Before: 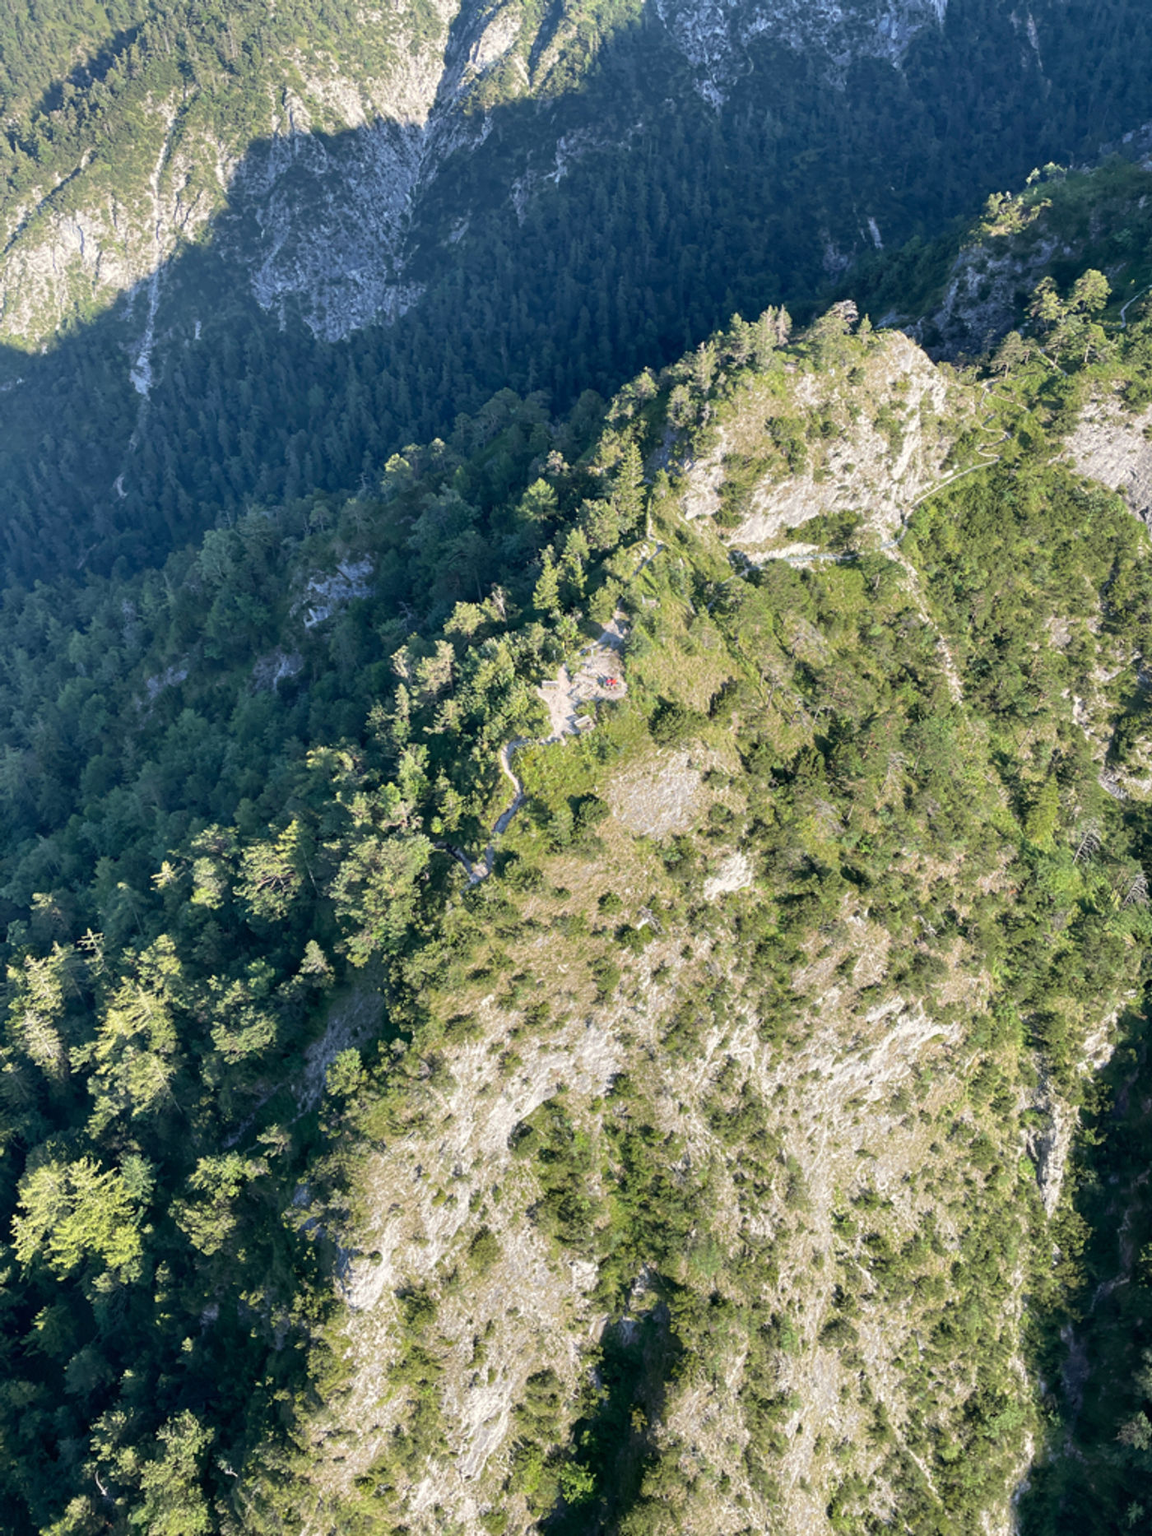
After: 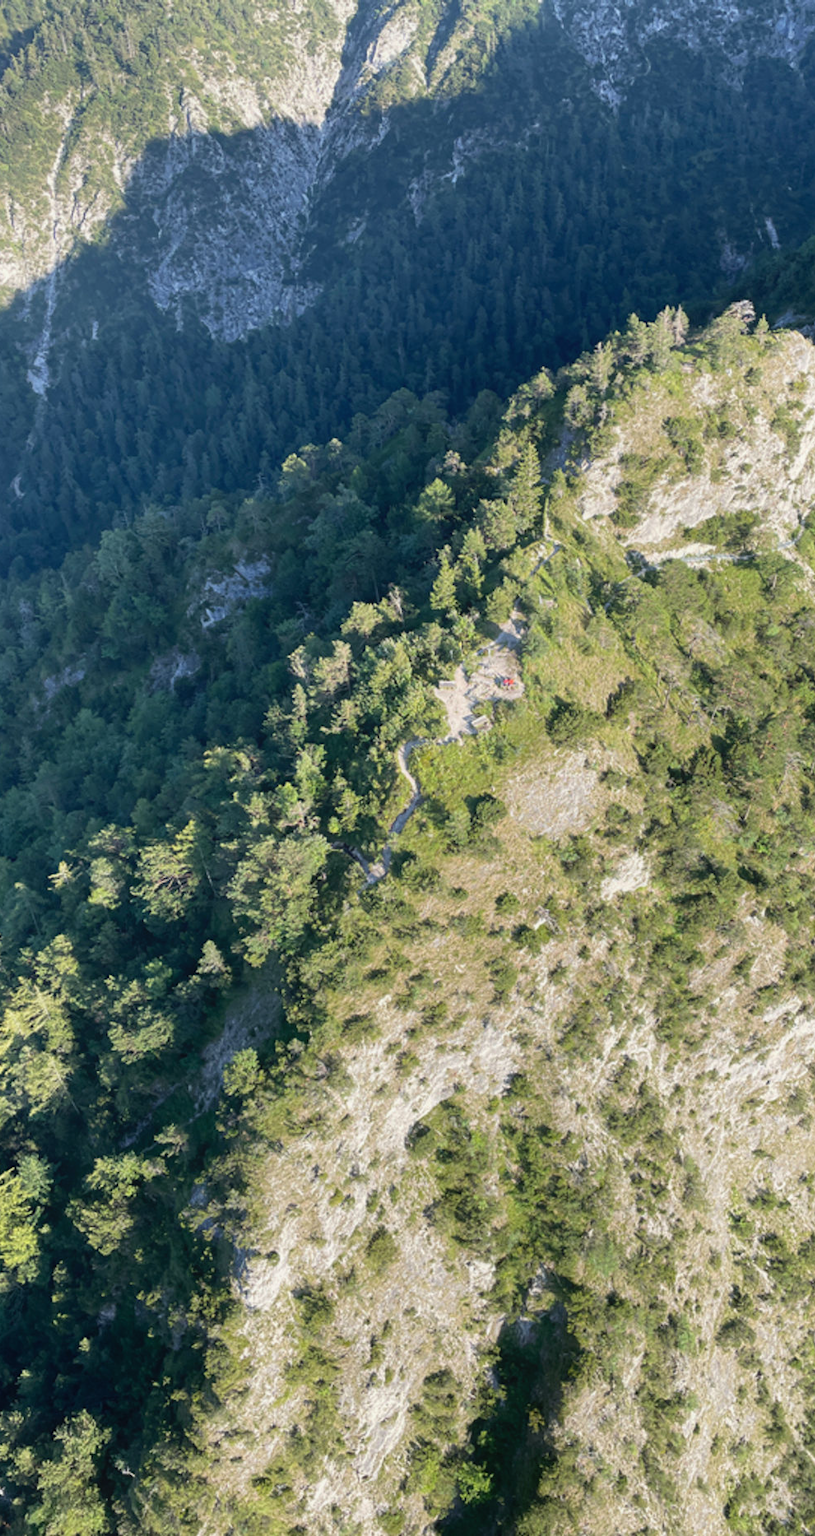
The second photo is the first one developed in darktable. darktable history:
crop and rotate: left 9.061%, right 20.142%
contrast equalizer: octaves 7, y [[0.6 ×6], [0.55 ×6], [0 ×6], [0 ×6], [0 ×6]], mix -0.3
